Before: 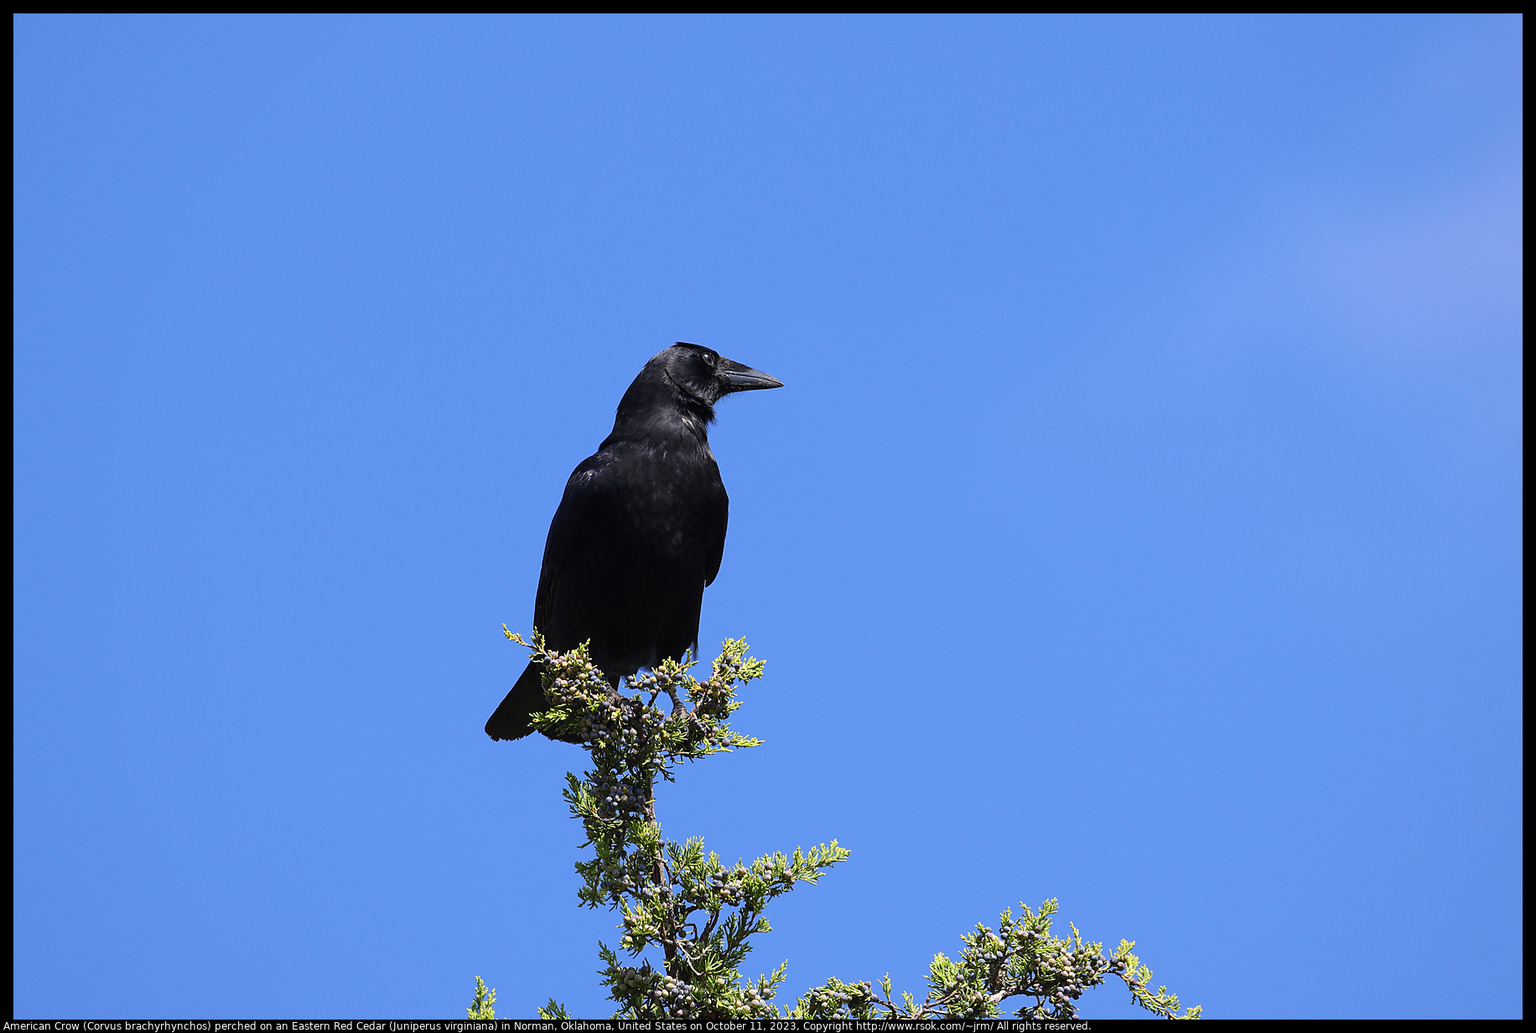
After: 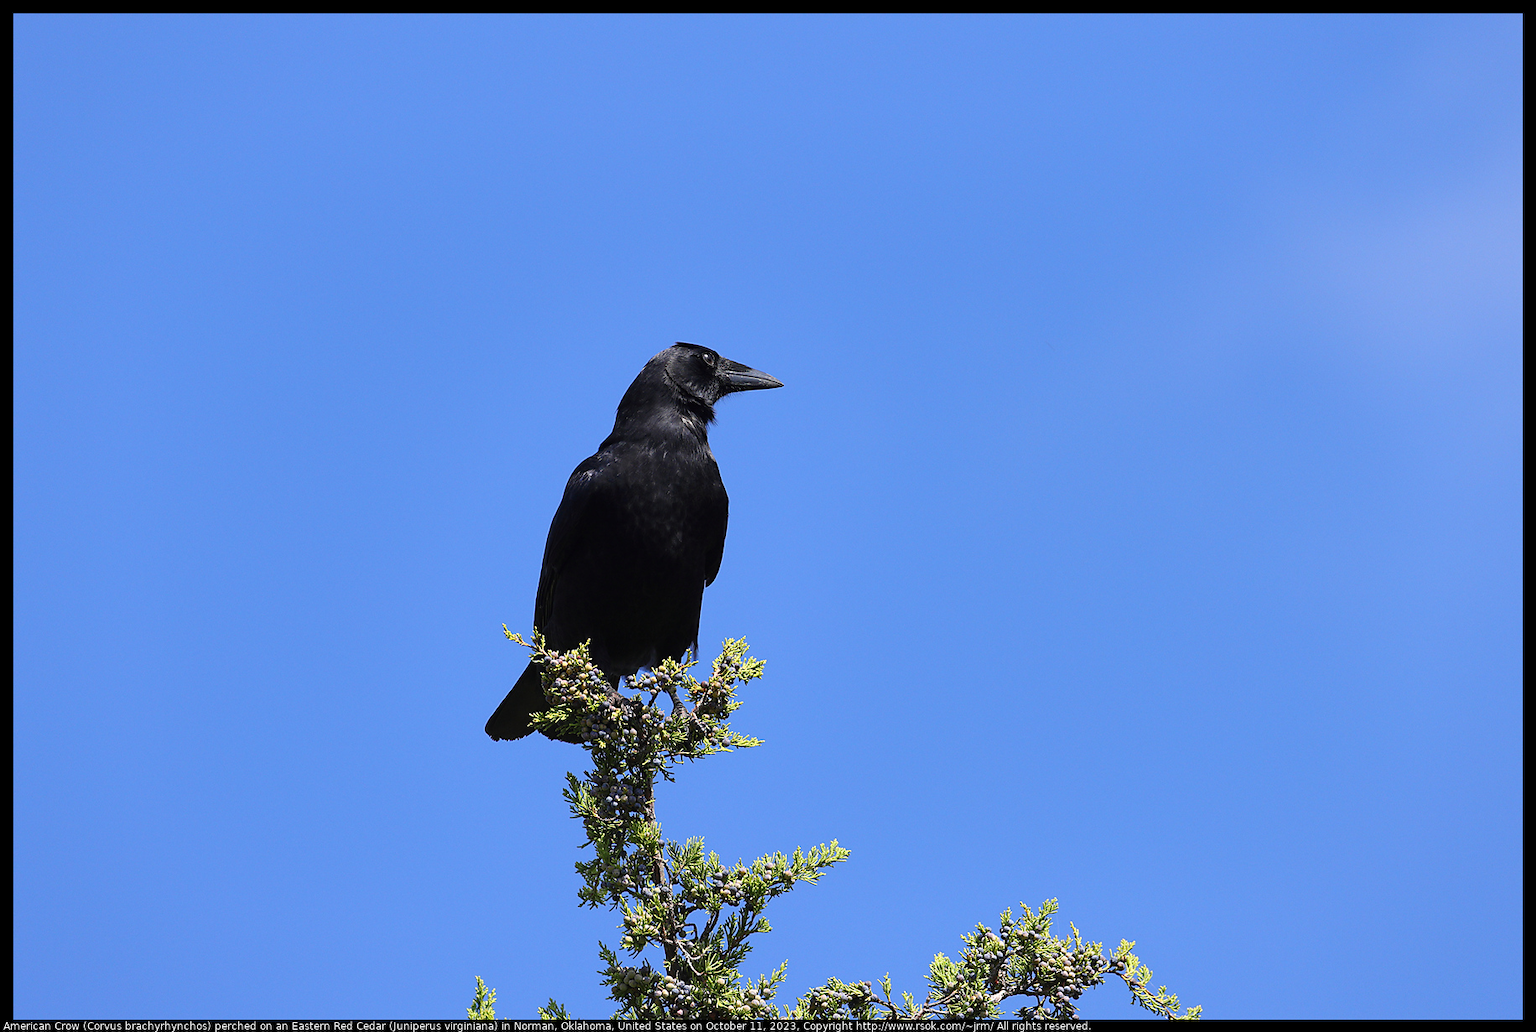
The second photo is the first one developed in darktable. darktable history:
shadows and highlights: shadows 11.51, white point adjustment 1.22, soften with gaussian
